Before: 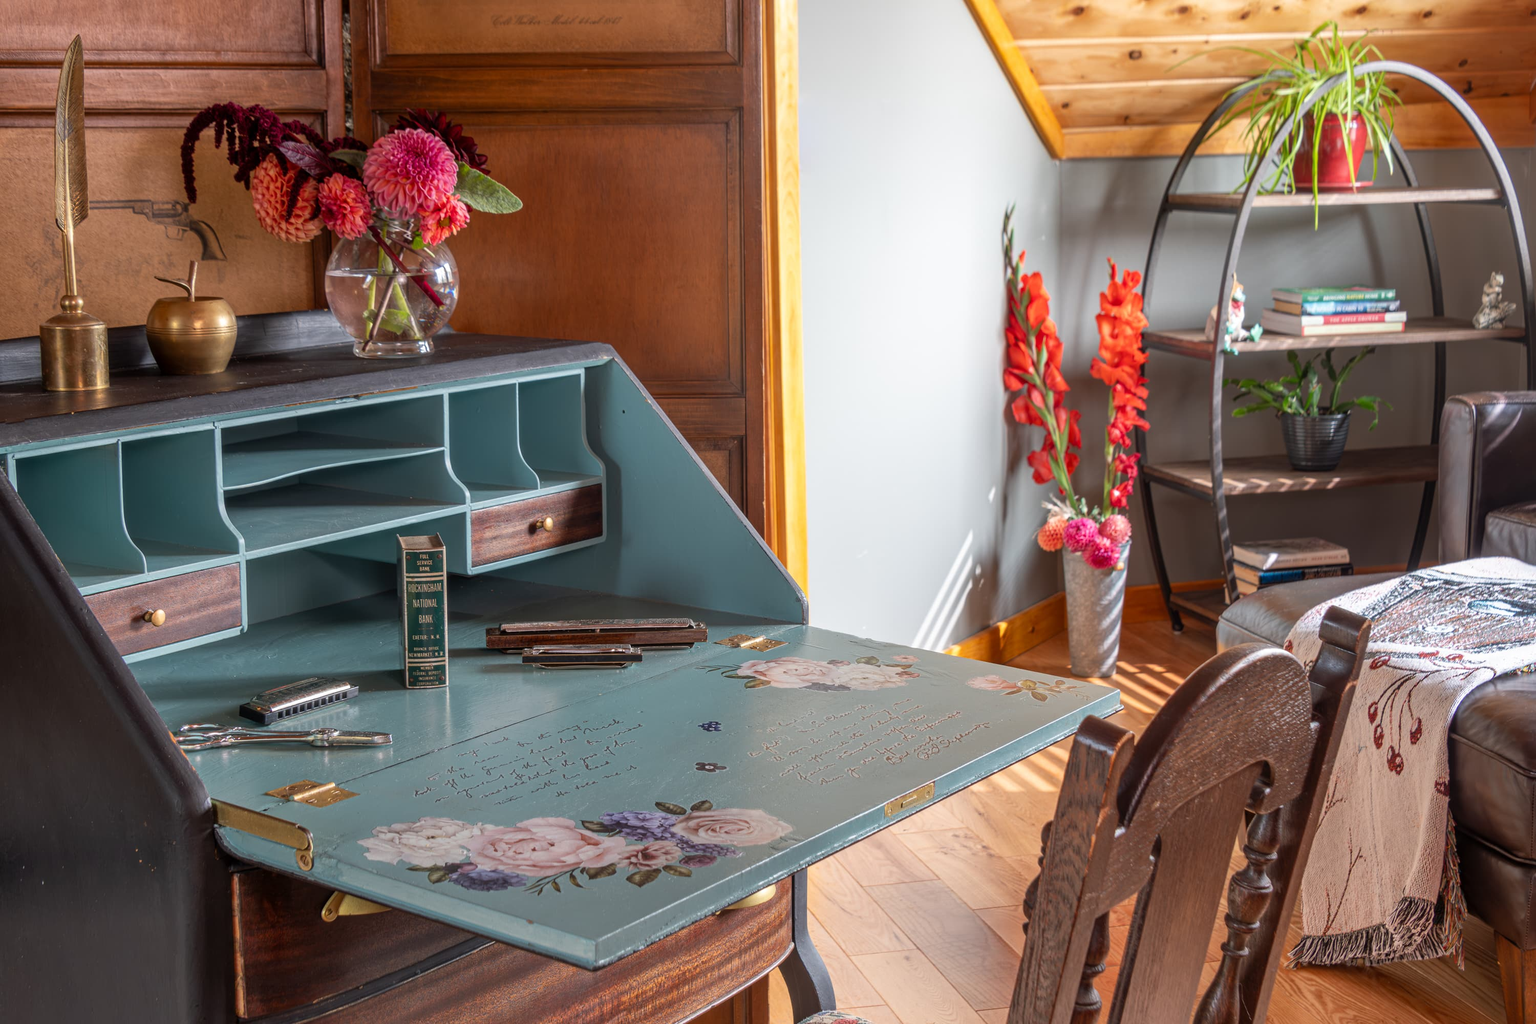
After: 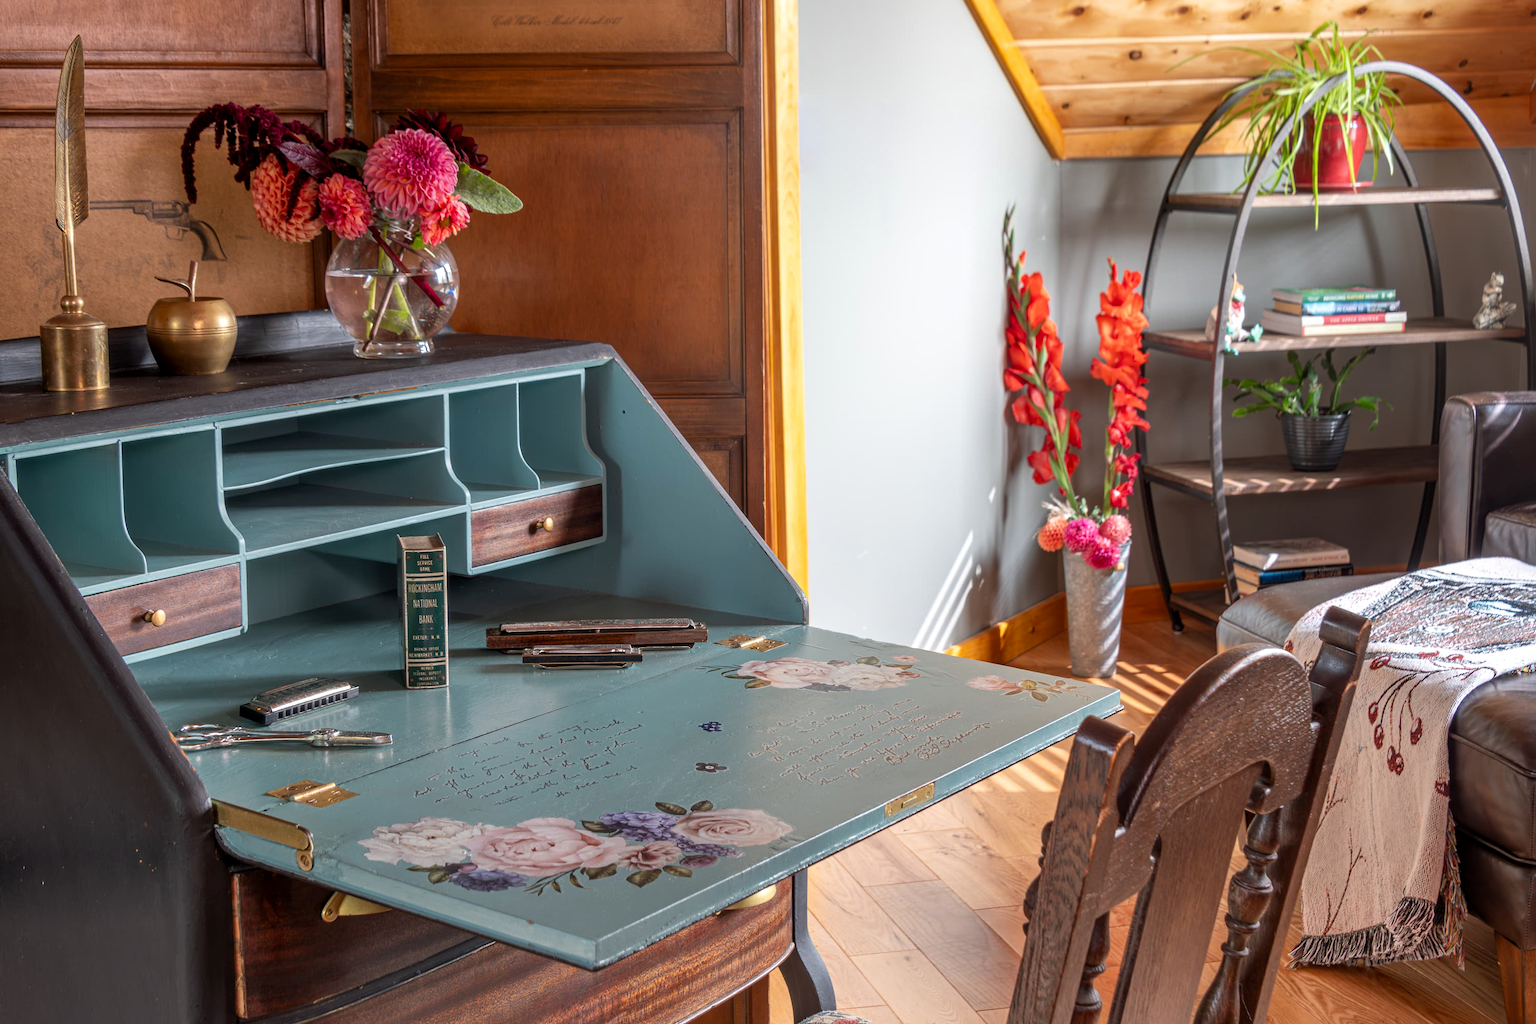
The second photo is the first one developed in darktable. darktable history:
sharpen: radius 5.325, amount 0.312, threshold 26.433
contrast equalizer: octaves 7, y [[0.6 ×6], [0.55 ×6], [0 ×6], [0 ×6], [0 ×6]], mix 0.15
